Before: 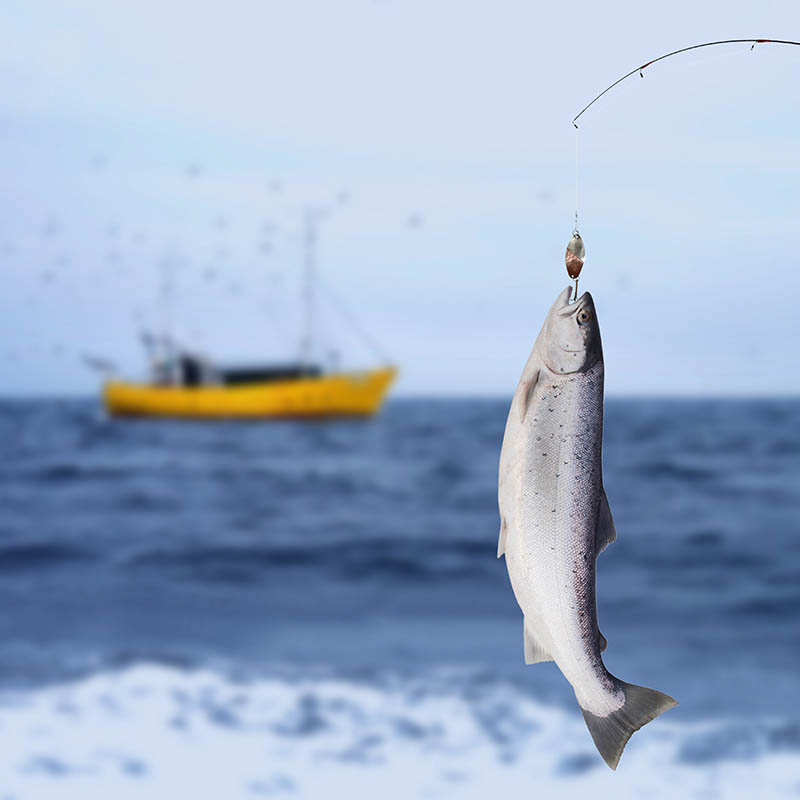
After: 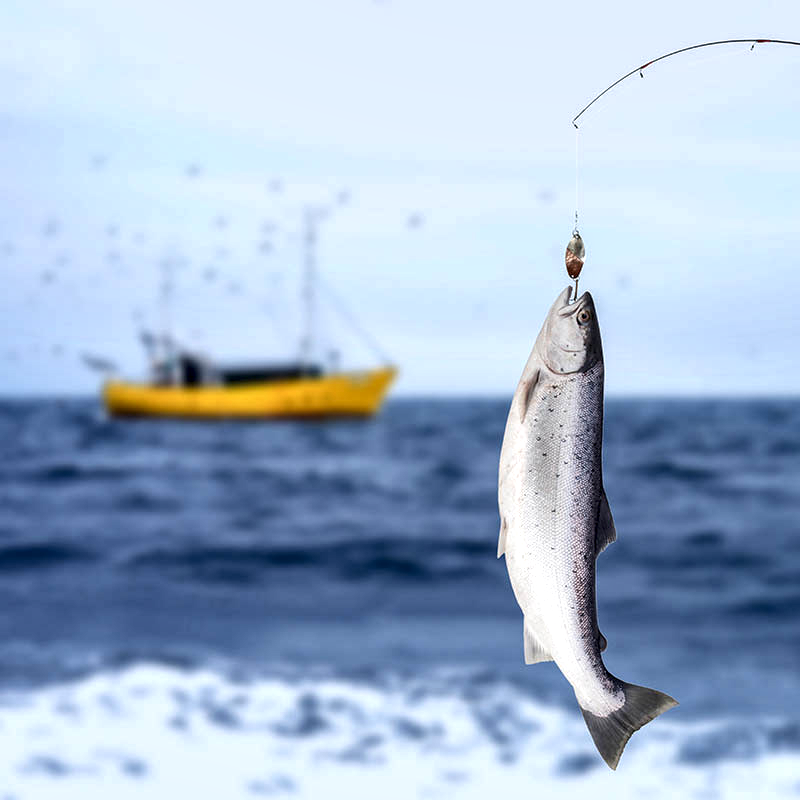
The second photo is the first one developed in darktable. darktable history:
local contrast: highlights 60%, shadows 61%, detail 160%
exposure: exposure 0.202 EV, compensate exposure bias true, compensate highlight preservation false
